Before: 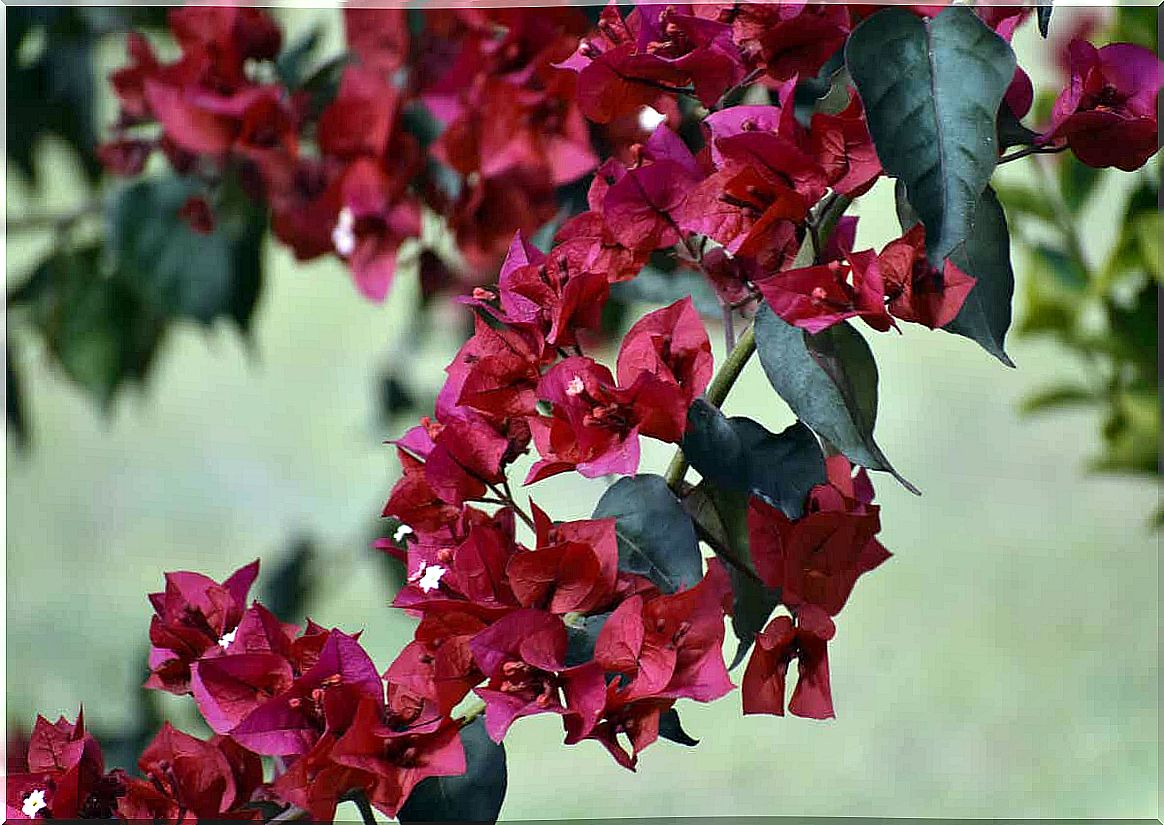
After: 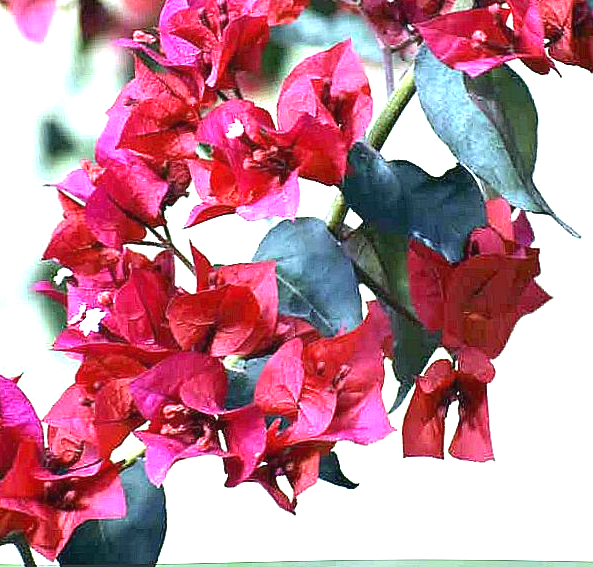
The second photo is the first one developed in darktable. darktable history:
exposure: black level correction 0, exposure 1.741 EV, compensate exposure bias true, compensate highlight preservation false
contrast equalizer: octaves 7, y [[0.6 ×6], [0.55 ×6], [0 ×6], [0 ×6], [0 ×6]], mix -0.2
crop and rotate: left 29.237%, top 31.152%, right 19.807%
white balance: red 0.954, blue 1.079
